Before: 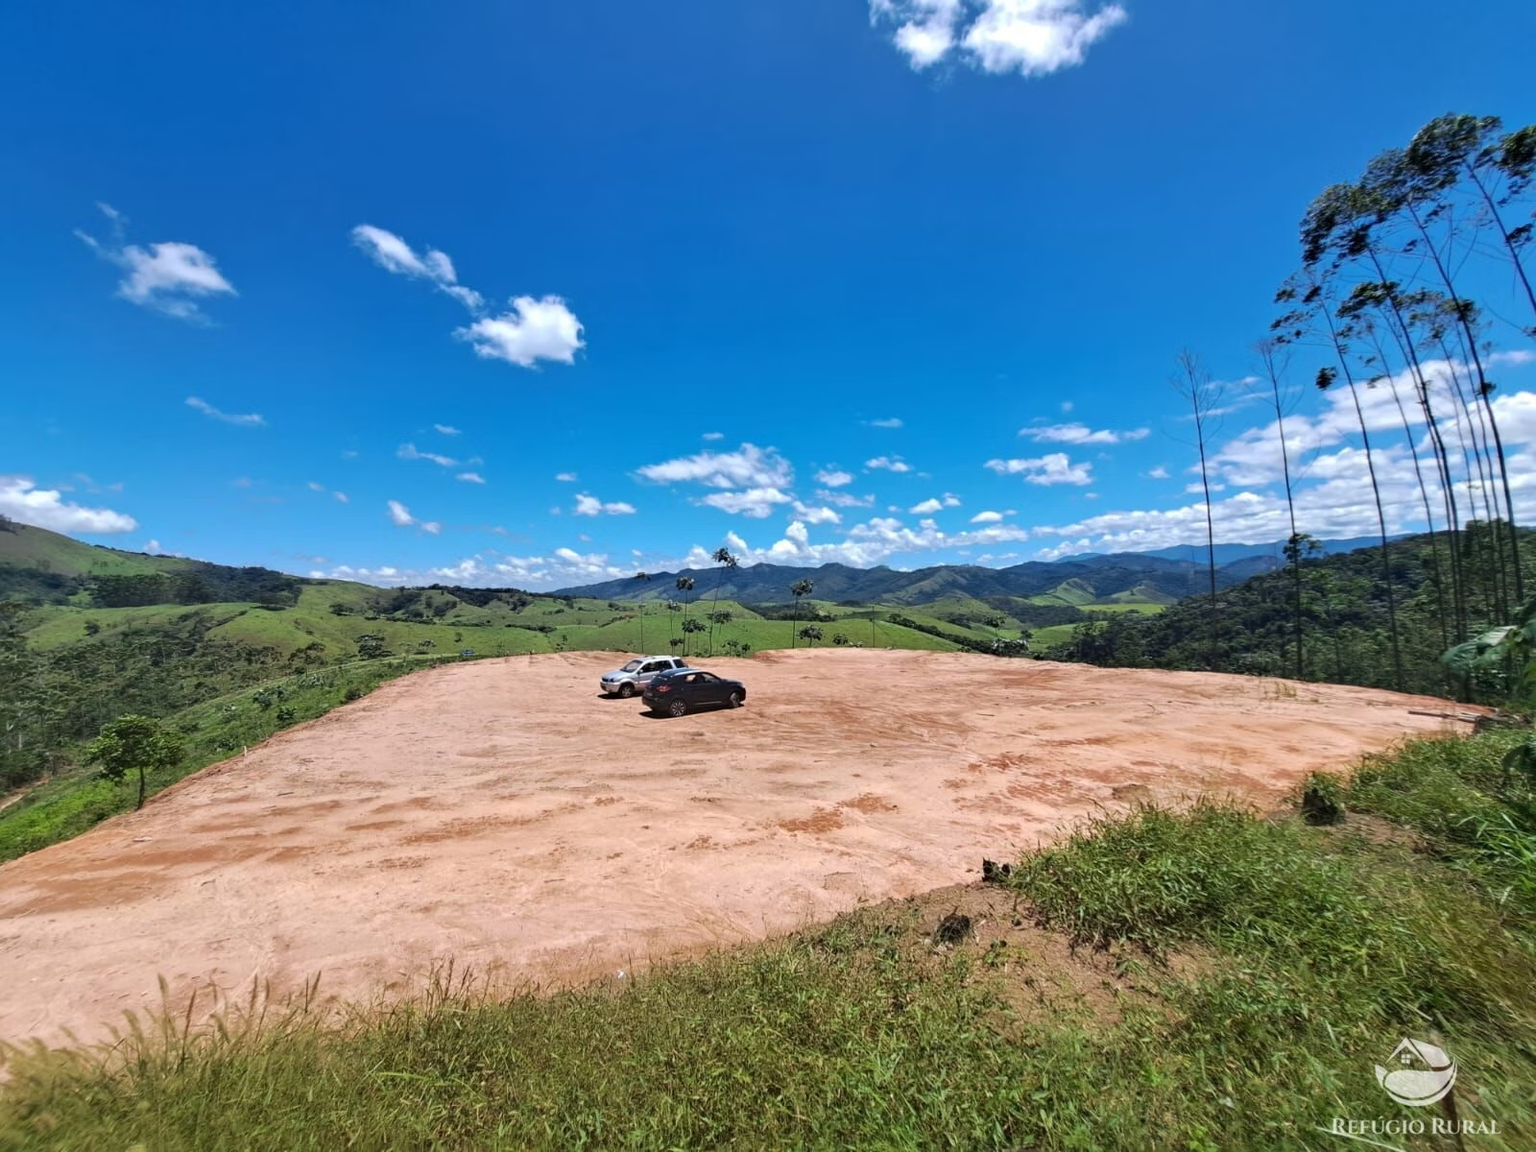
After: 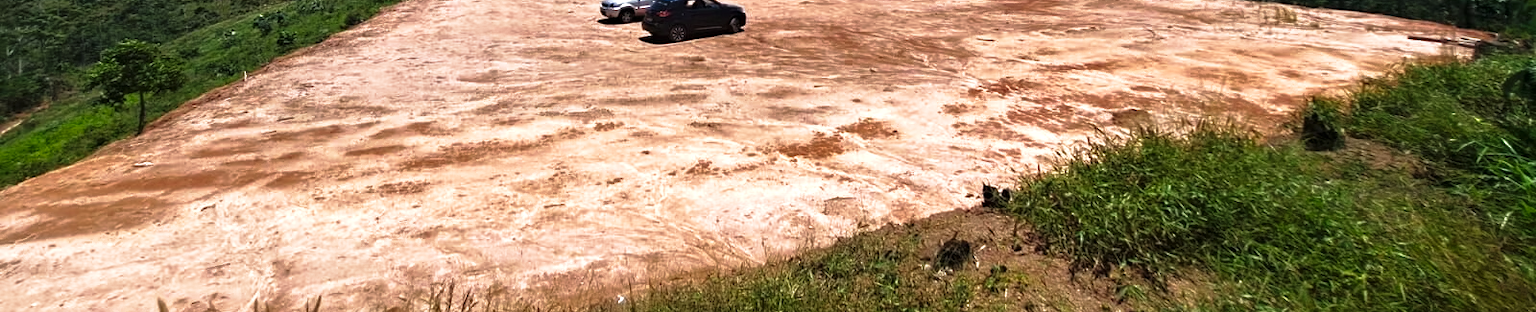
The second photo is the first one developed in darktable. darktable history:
base curve: curves: ch0 [(0, 0) (0.841, 0.609) (1, 1)]
tone curve: curves: ch0 [(0, 0) (0.042, 0.01) (0.223, 0.123) (0.59, 0.574) (0.802, 0.868) (1, 1)], preserve colors none
exposure: exposure 0.606 EV, compensate exposure bias true, compensate highlight preservation false
crop and rotate: top 58.622%, bottom 14.247%
